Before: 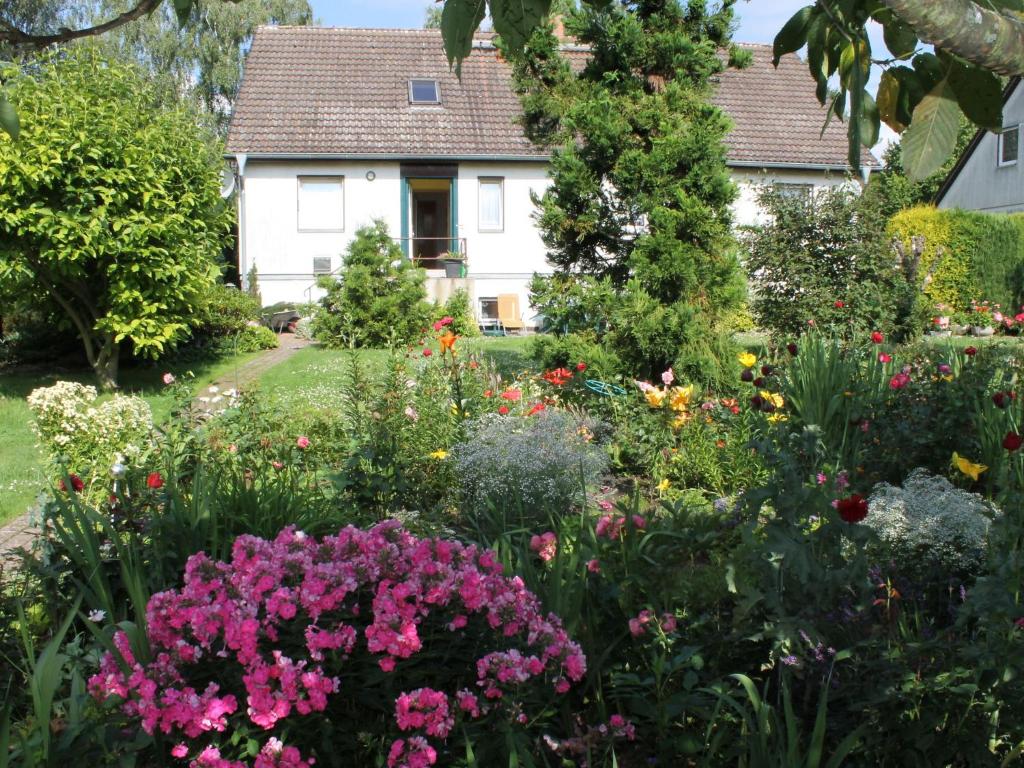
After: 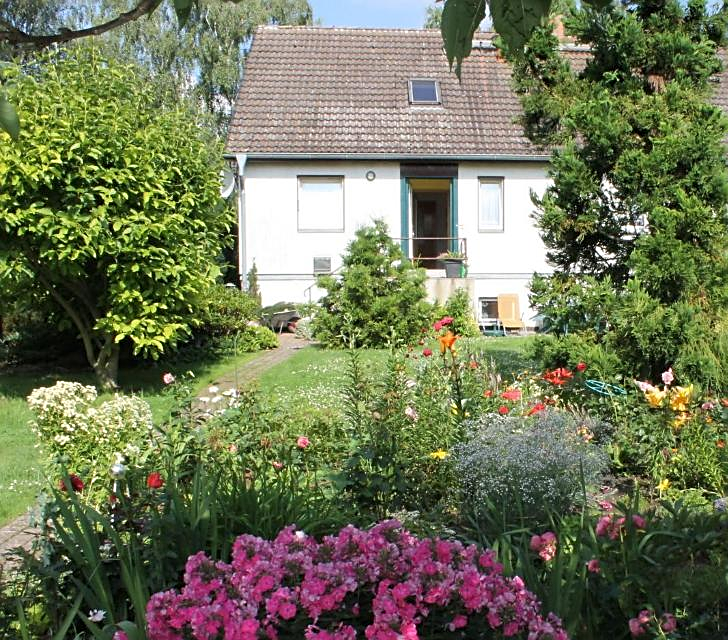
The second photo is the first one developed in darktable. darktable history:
crop: right 28.885%, bottom 16.626%
sharpen: on, module defaults
